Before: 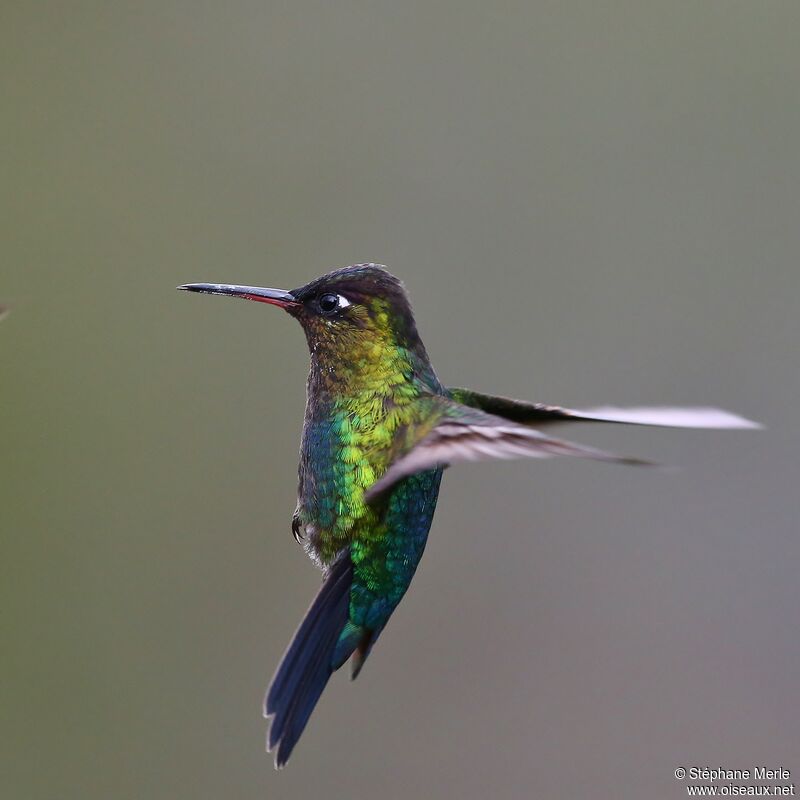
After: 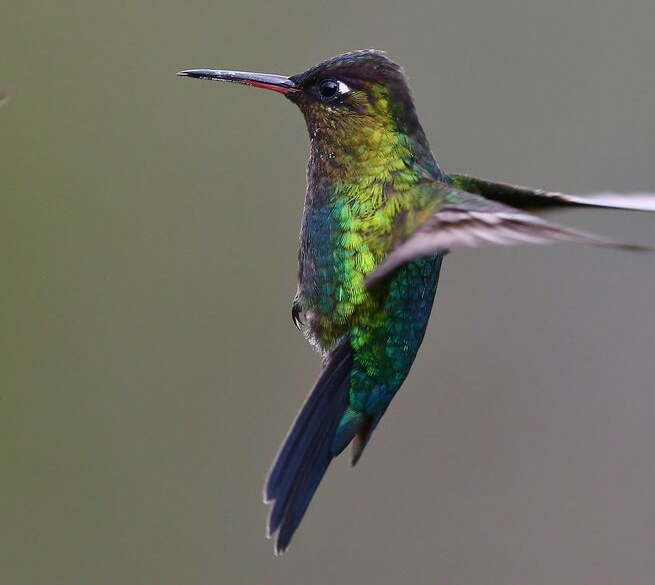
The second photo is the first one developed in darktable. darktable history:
crop: top 26.757%, right 18.009%
